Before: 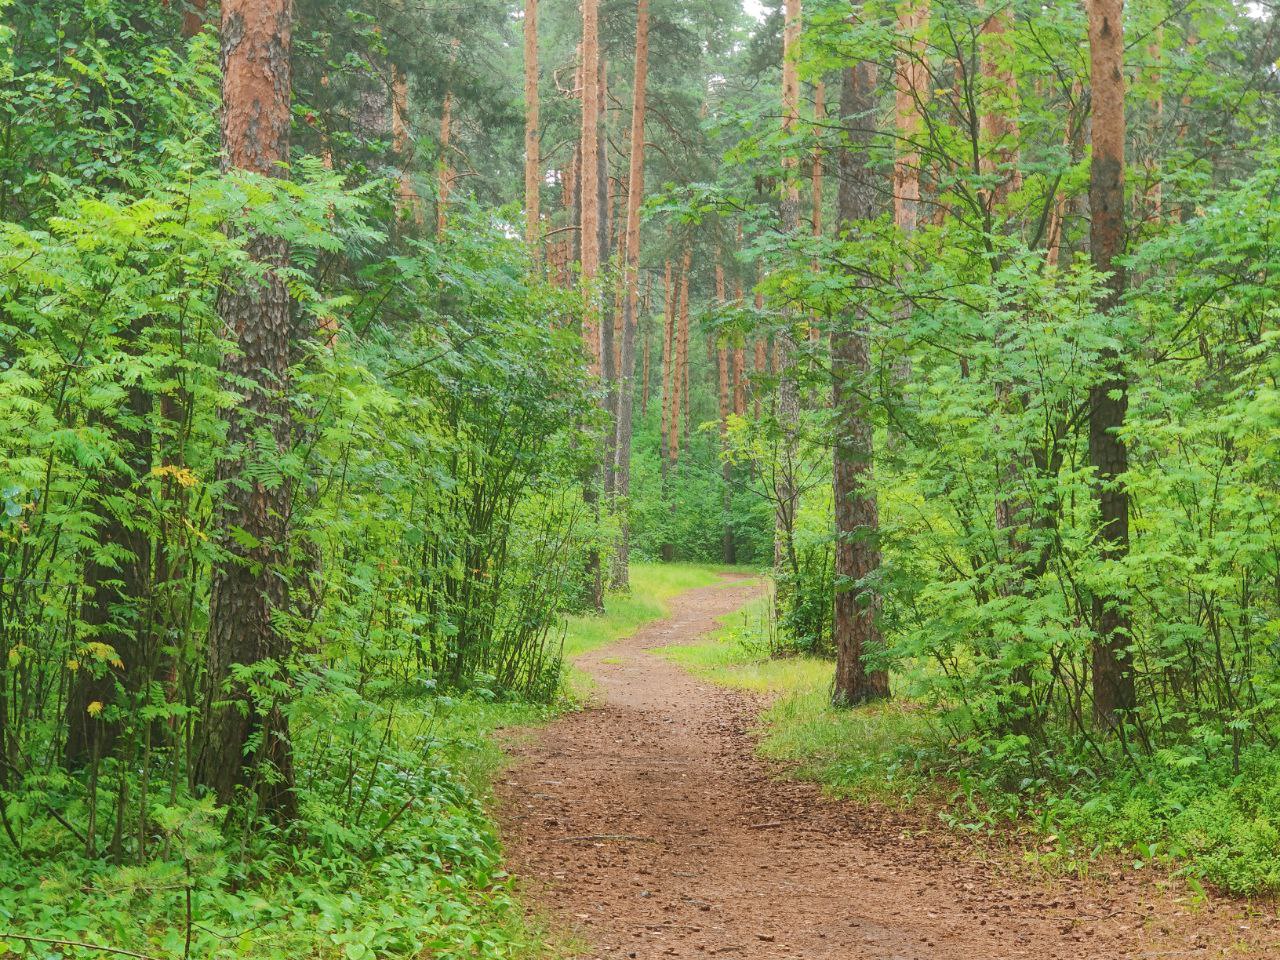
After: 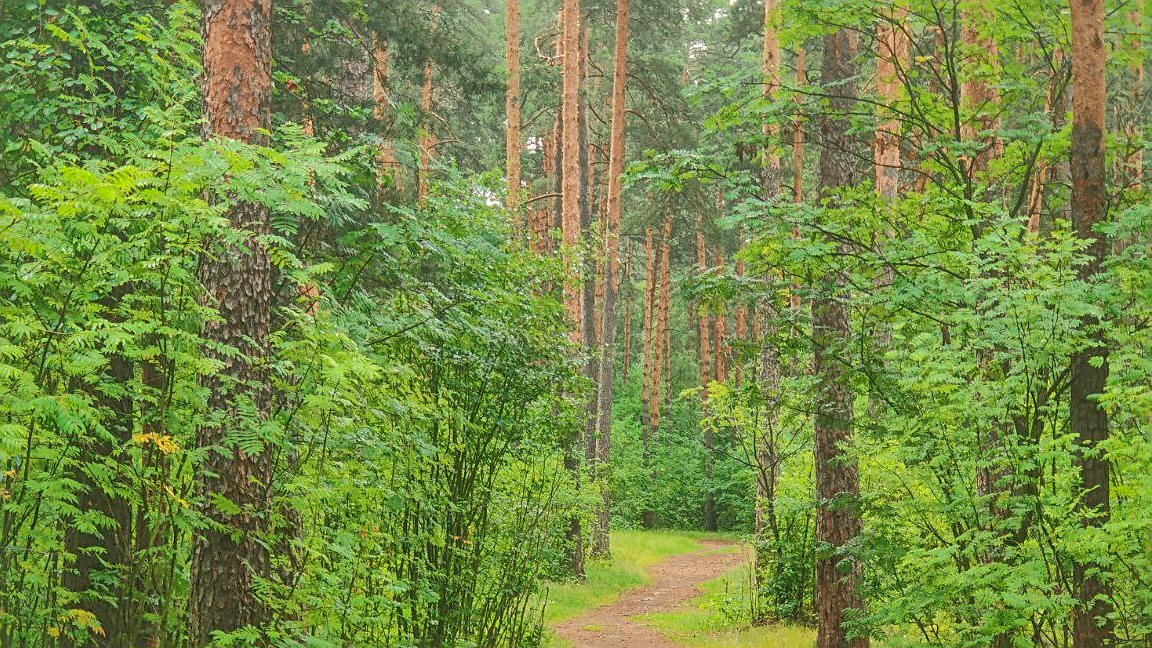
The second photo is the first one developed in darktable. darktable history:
crop: left 1.509%, top 3.452%, right 7.696%, bottom 28.452%
shadows and highlights: shadows 60, highlights -60
local contrast: on, module defaults
white balance: red 1.045, blue 0.932
sharpen: on, module defaults
